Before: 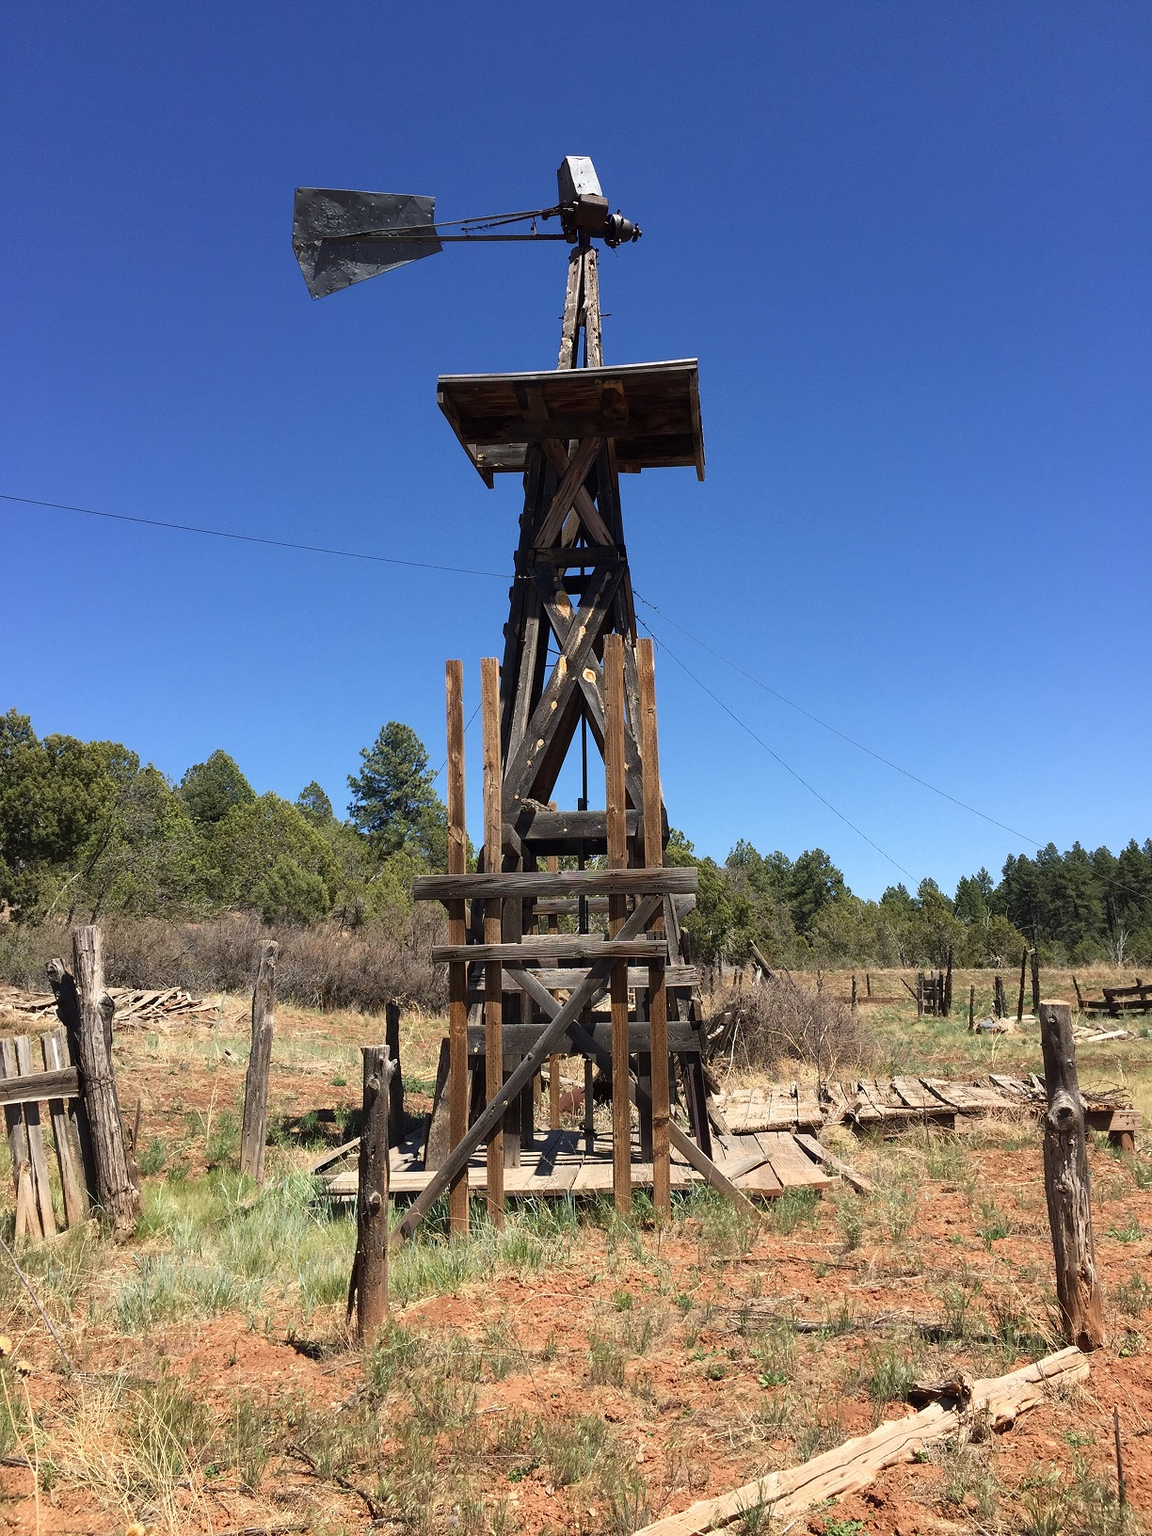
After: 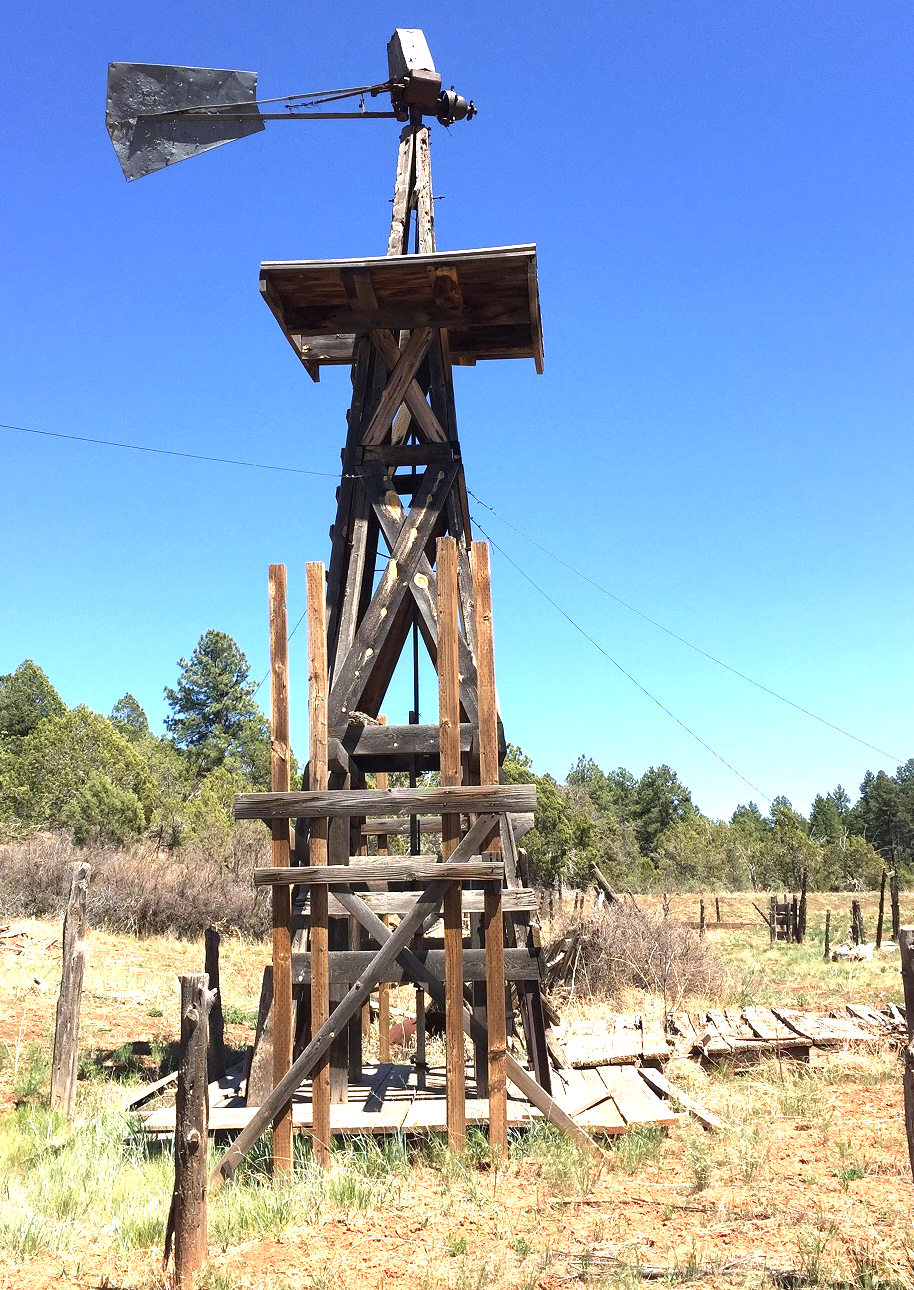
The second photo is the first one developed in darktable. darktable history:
exposure: black level correction 0, exposure 1.168 EV, compensate highlight preservation false
crop: left 16.786%, top 8.437%, right 8.506%, bottom 12.482%
